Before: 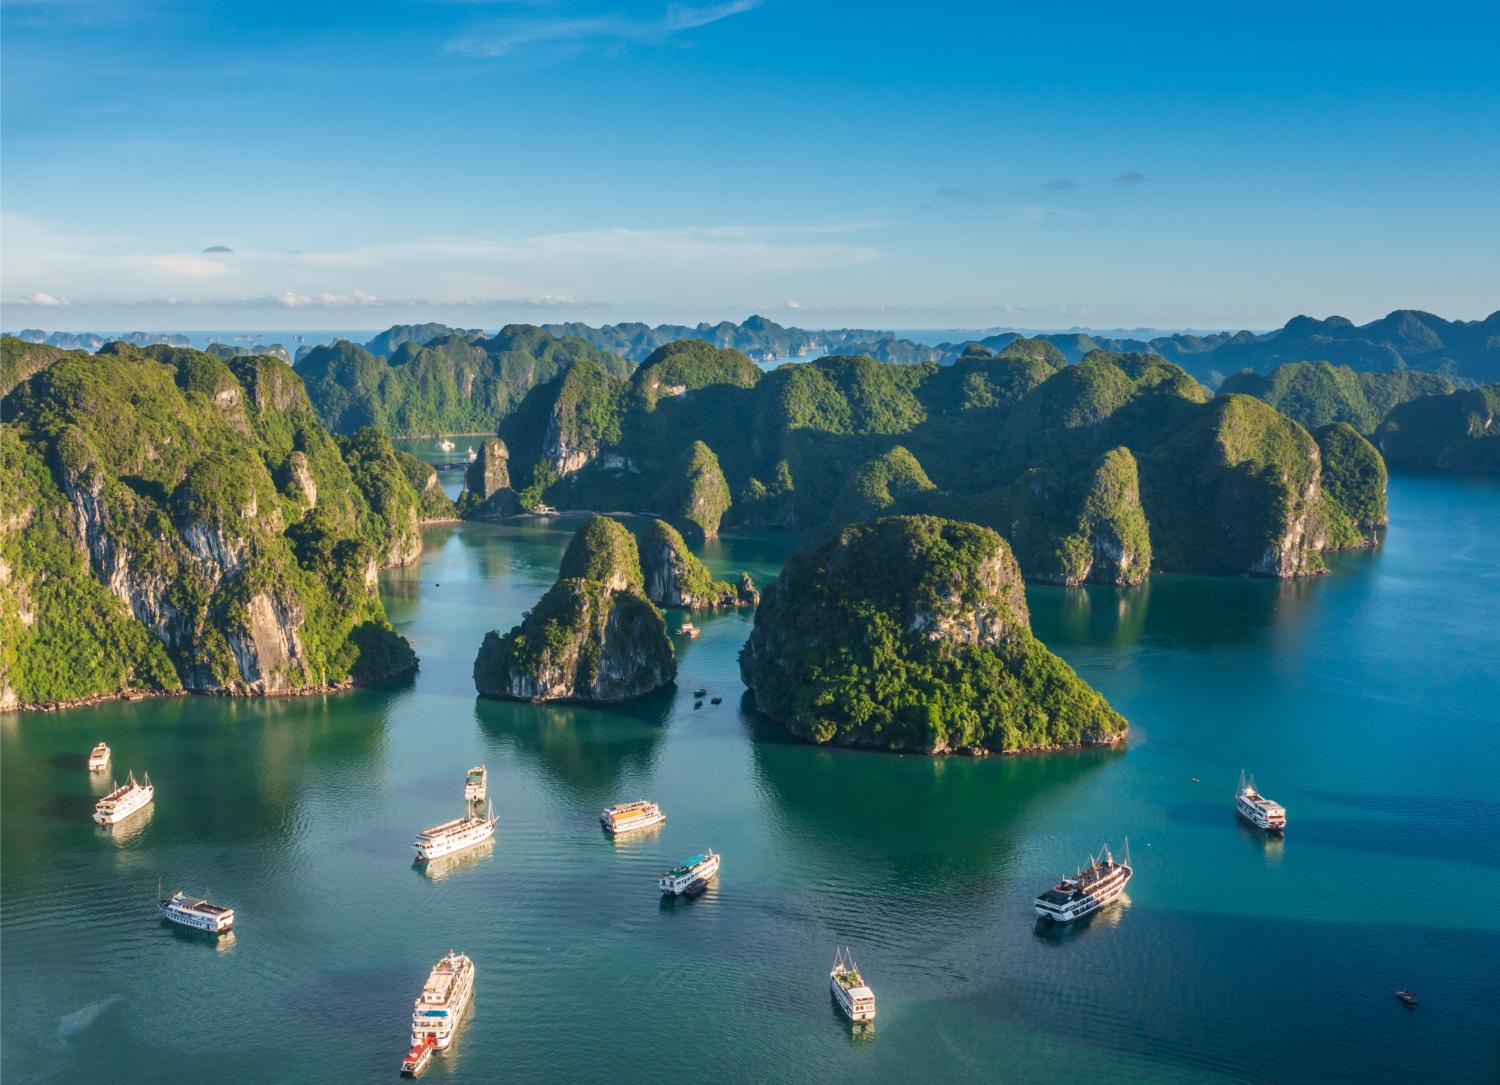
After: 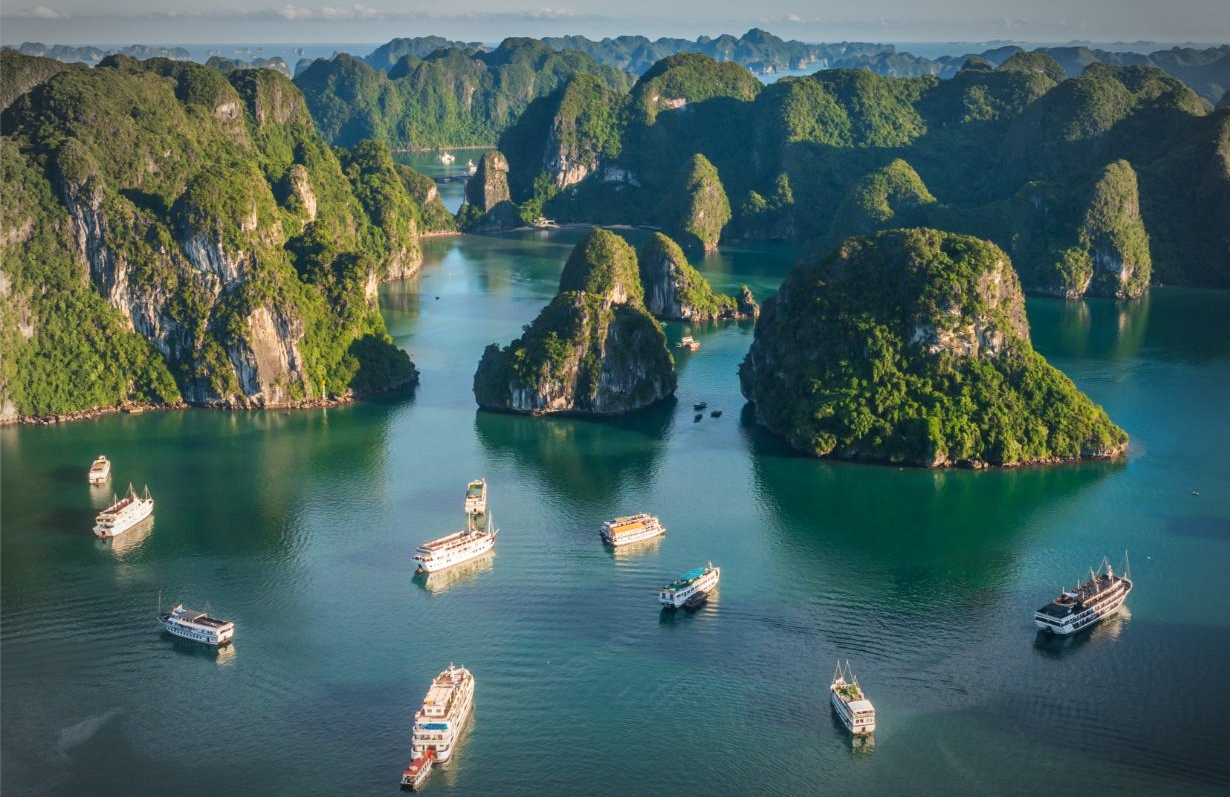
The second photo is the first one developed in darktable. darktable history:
crop: top 26.531%, right 17.959%
vignetting: automatic ratio true
